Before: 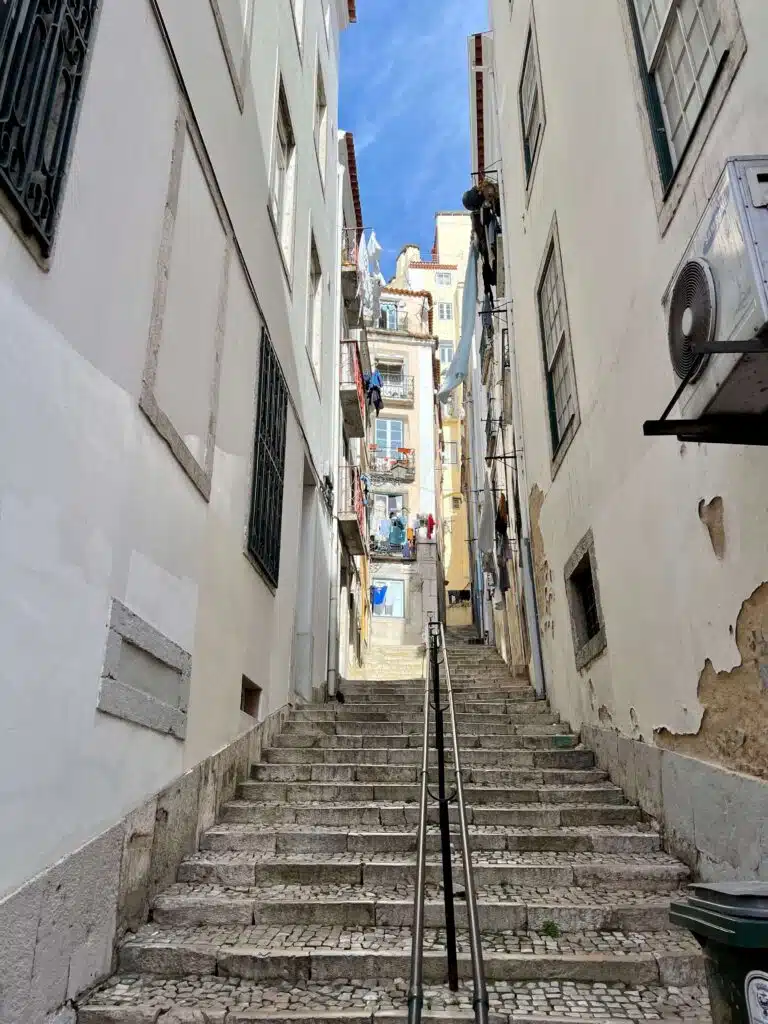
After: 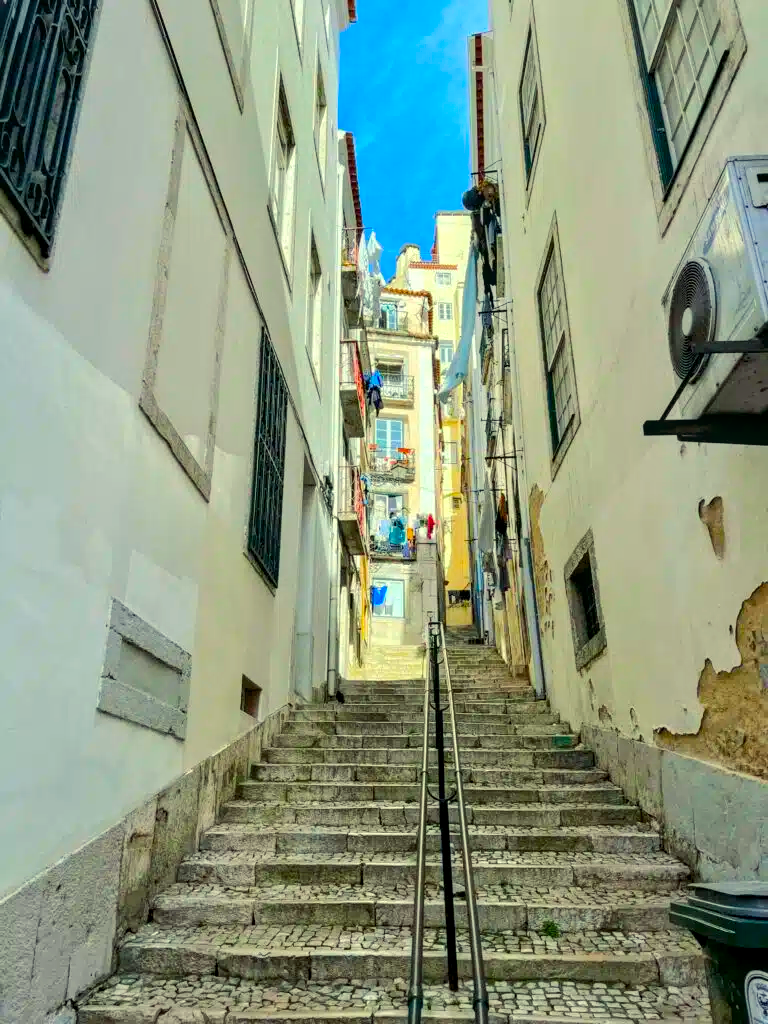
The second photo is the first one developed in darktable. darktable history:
local contrast: on, module defaults
color balance rgb: highlights gain › chroma 2.972%, highlights gain › hue 76.91°, shadows fall-off 102.942%, linear chroma grading › global chroma 14.802%, perceptual saturation grading › global saturation -0.04%, perceptual brilliance grading › mid-tones 10.552%, perceptual brilliance grading › shadows 14.802%, mask middle-gray fulcrum 23.086%
color correction: highlights a* -7.54, highlights b* 1.16, shadows a* -3.62, saturation 1.44
